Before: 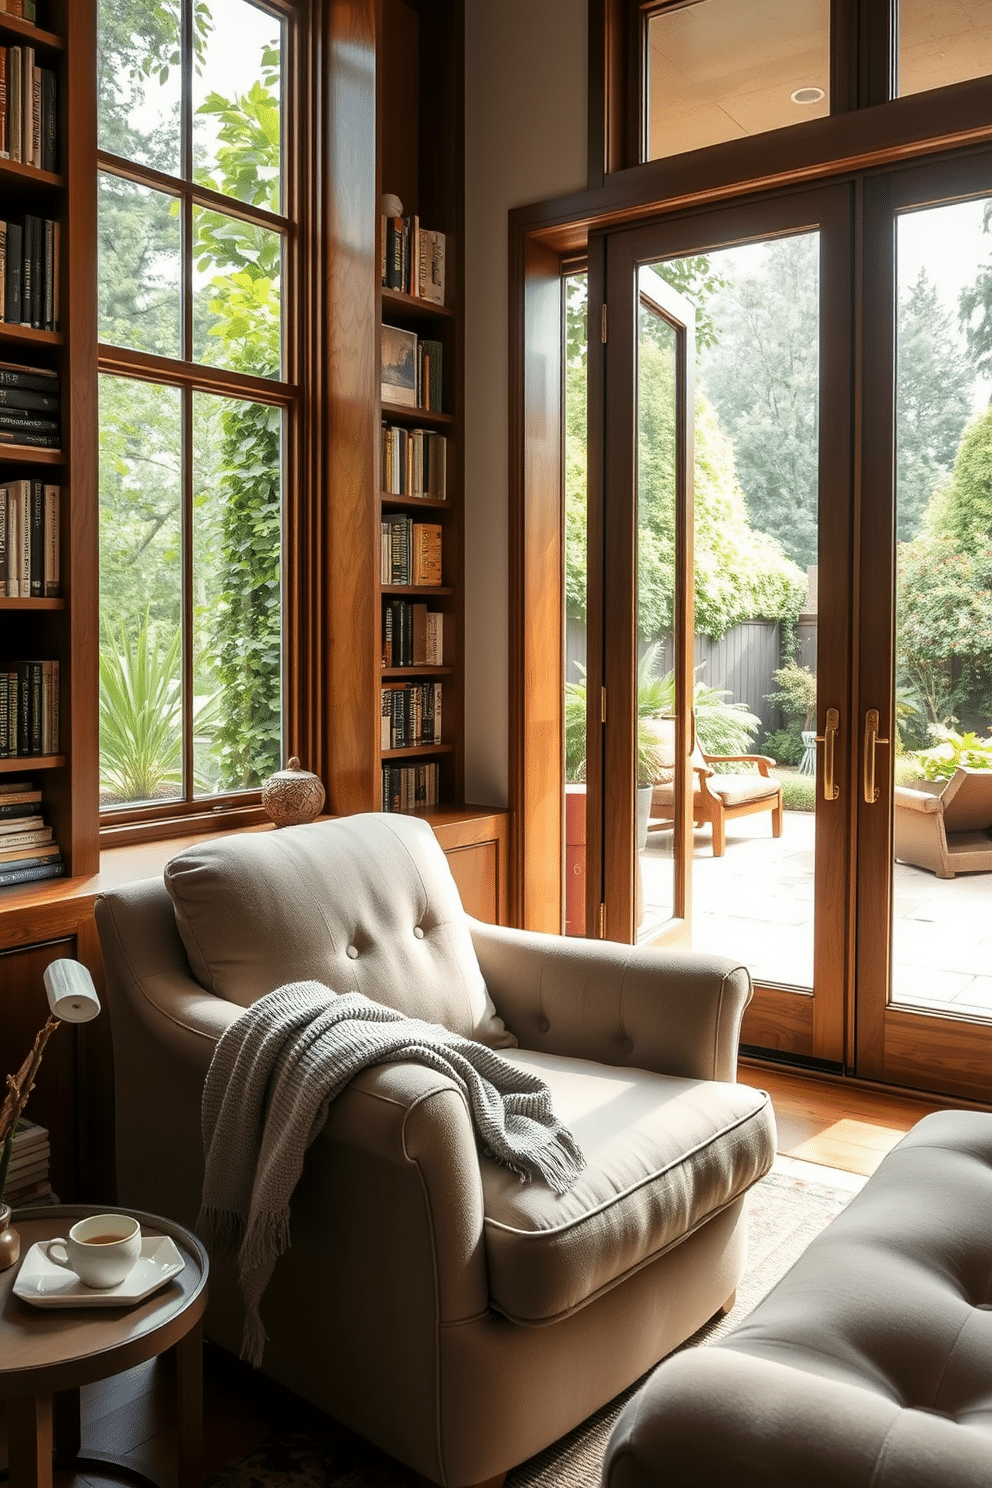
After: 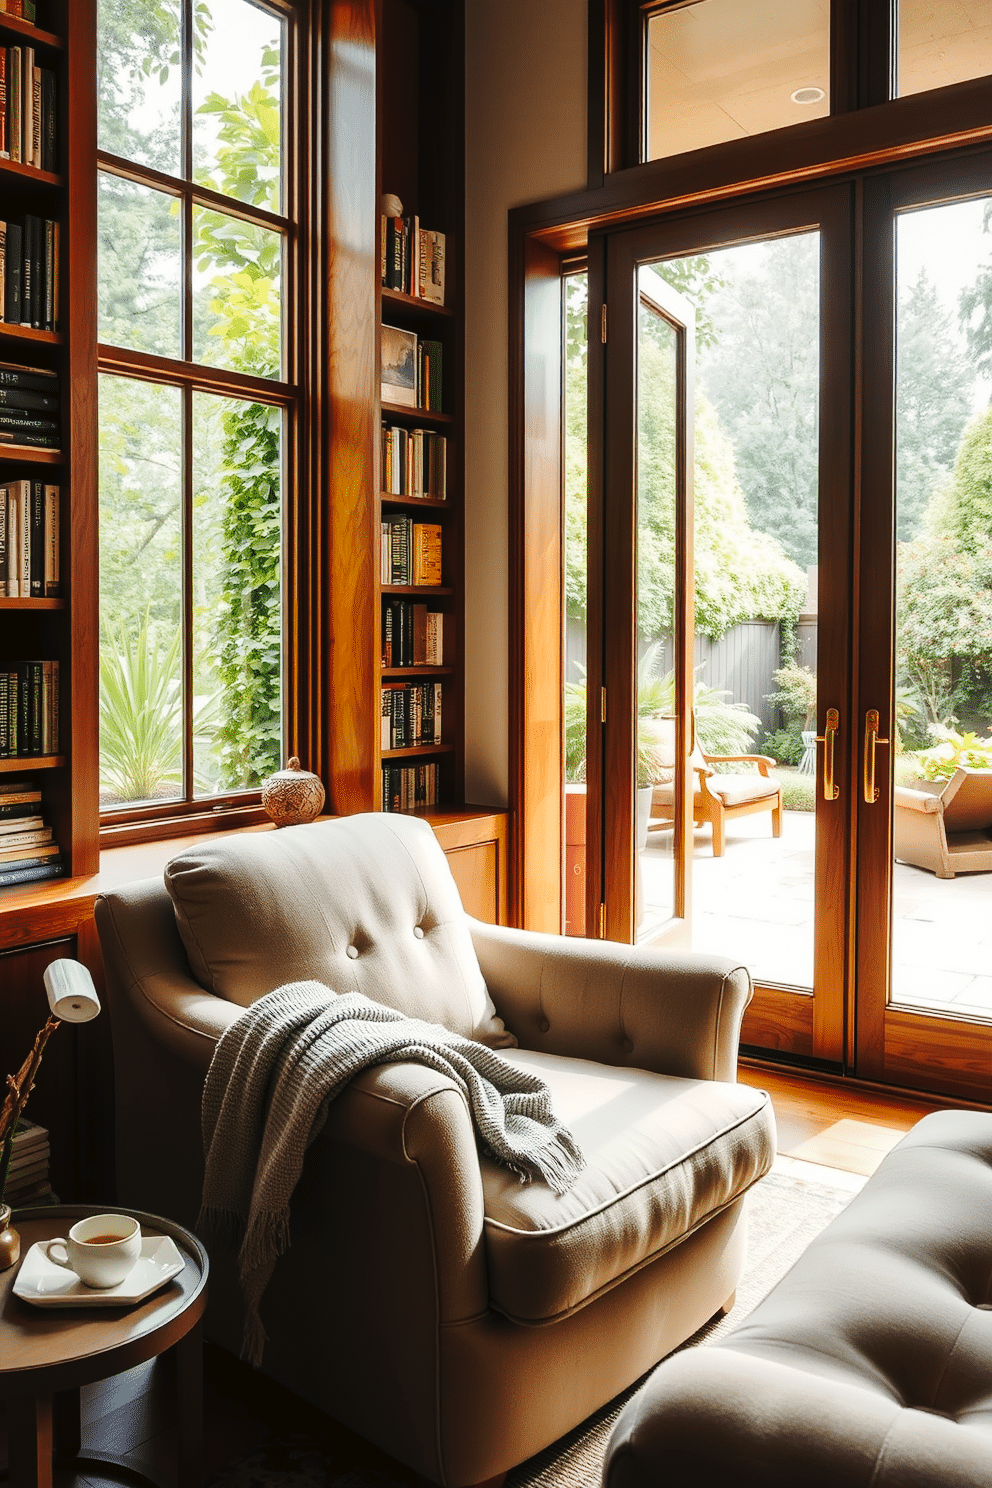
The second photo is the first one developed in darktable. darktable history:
tone curve: curves: ch0 [(0, 0) (0.003, 0.023) (0.011, 0.029) (0.025, 0.037) (0.044, 0.047) (0.069, 0.057) (0.1, 0.075) (0.136, 0.103) (0.177, 0.145) (0.224, 0.193) (0.277, 0.266) (0.335, 0.362) (0.399, 0.473) (0.468, 0.569) (0.543, 0.655) (0.623, 0.73) (0.709, 0.804) (0.801, 0.874) (0.898, 0.924) (1, 1)], preserve colors none
